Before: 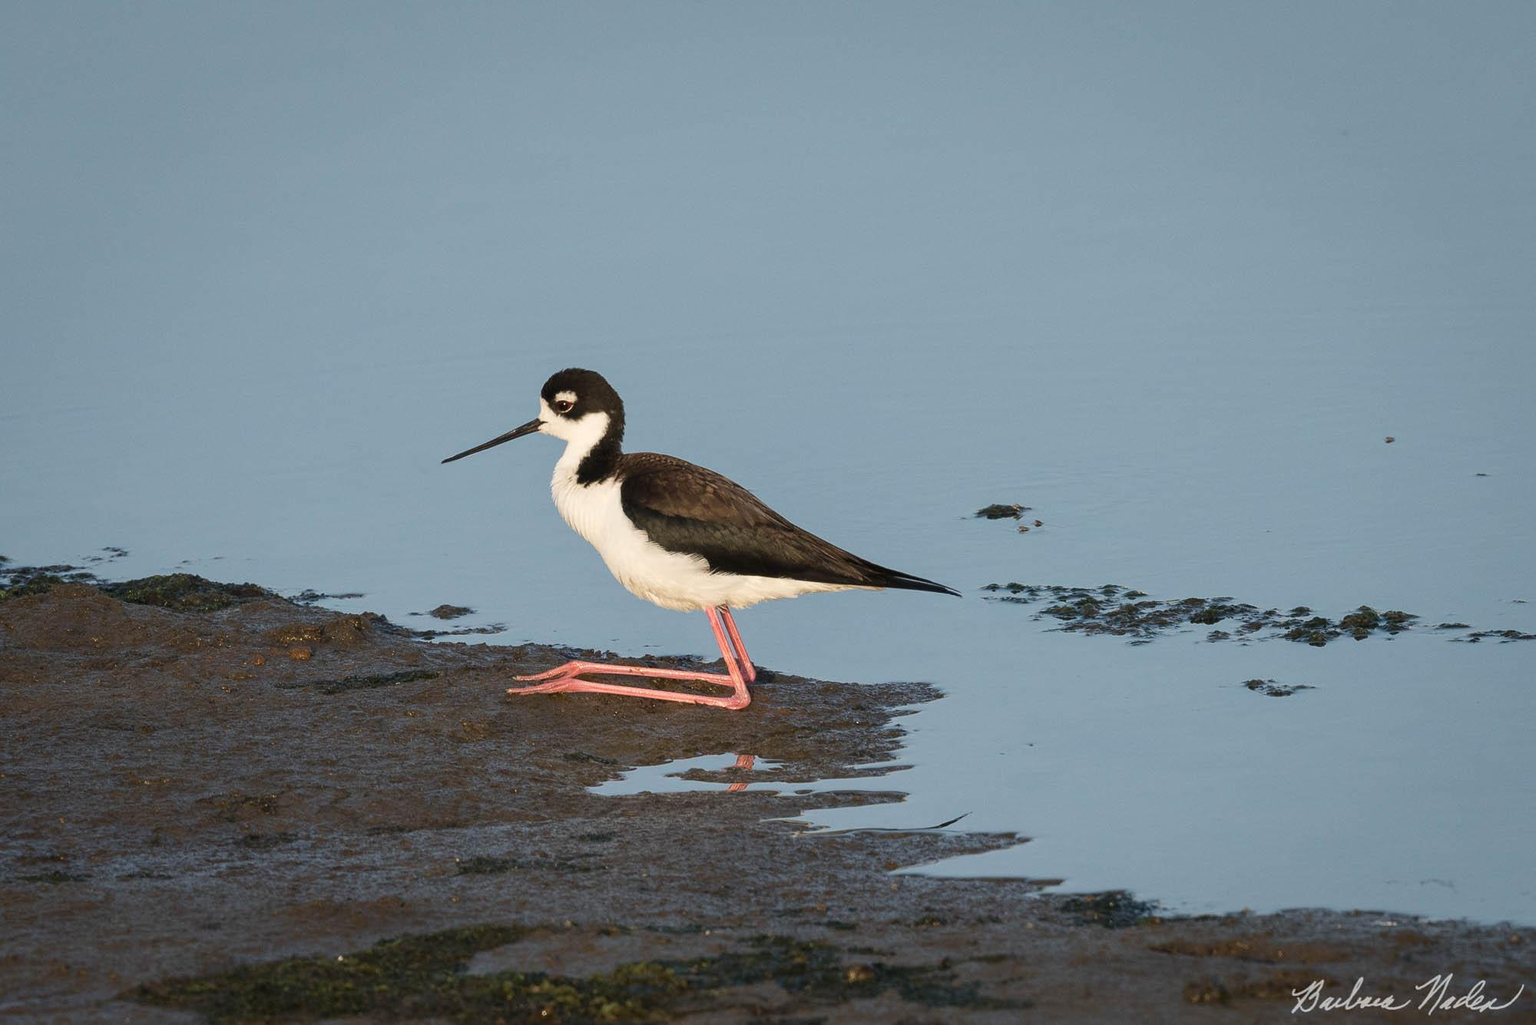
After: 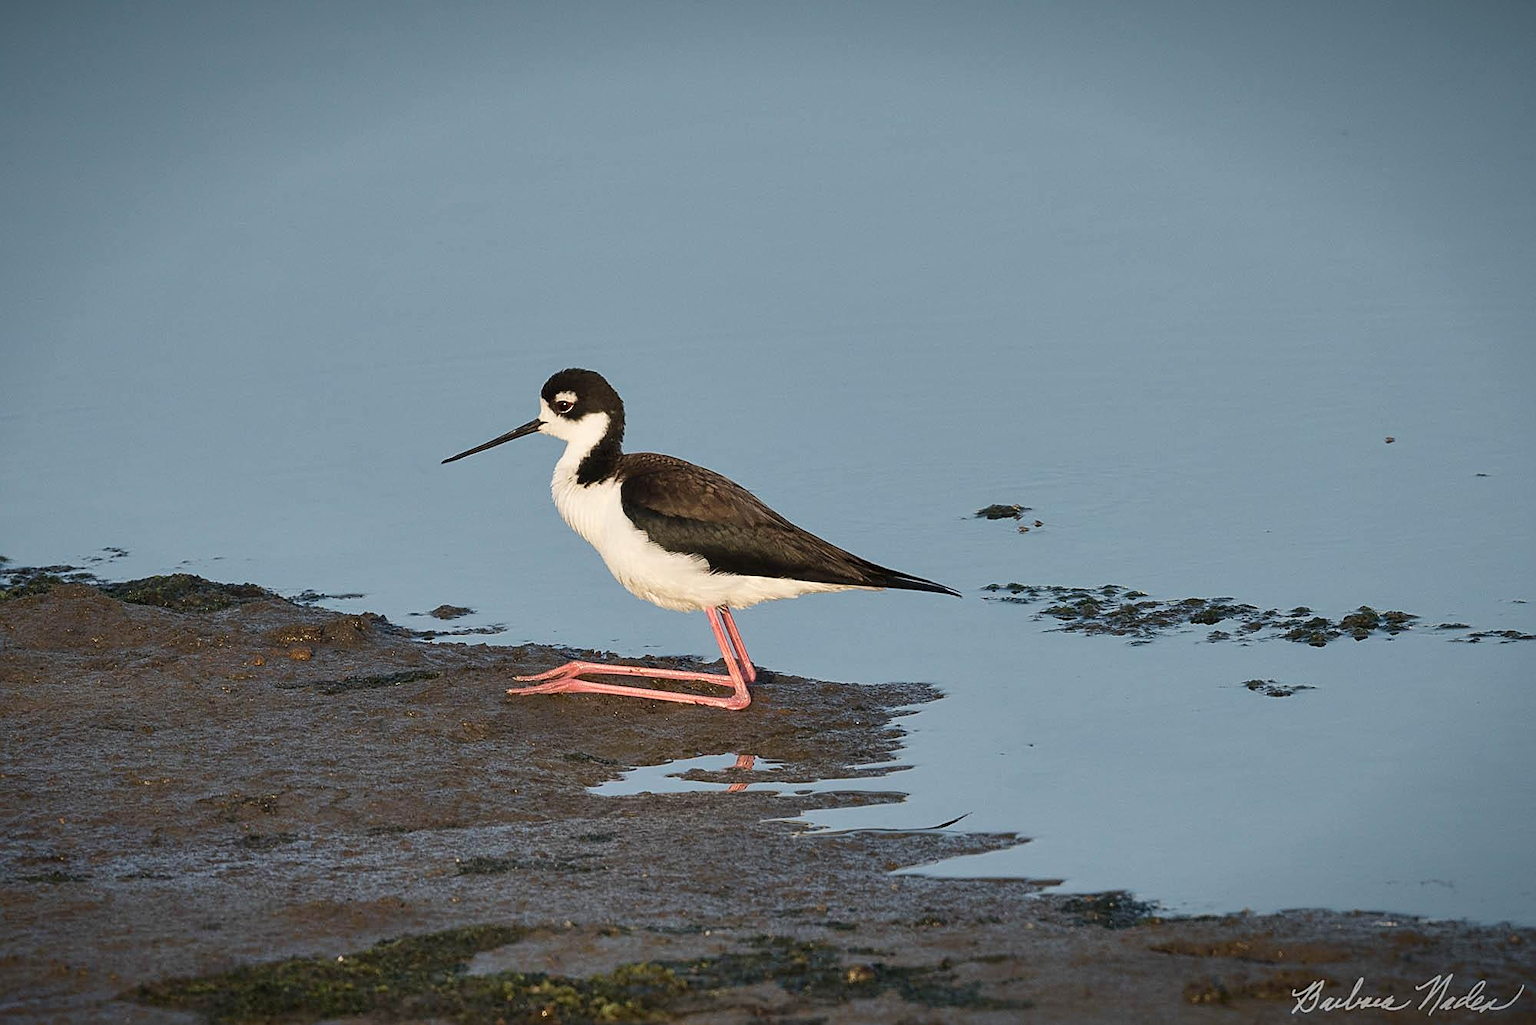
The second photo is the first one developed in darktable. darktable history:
shadows and highlights: shadows 53, soften with gaussian
sharpen: on, module defaults
vignetting: fall-off start 98.29%, fall-off radius 100%, brightness -1, saturation 0.5, width/height ratio 1.428
